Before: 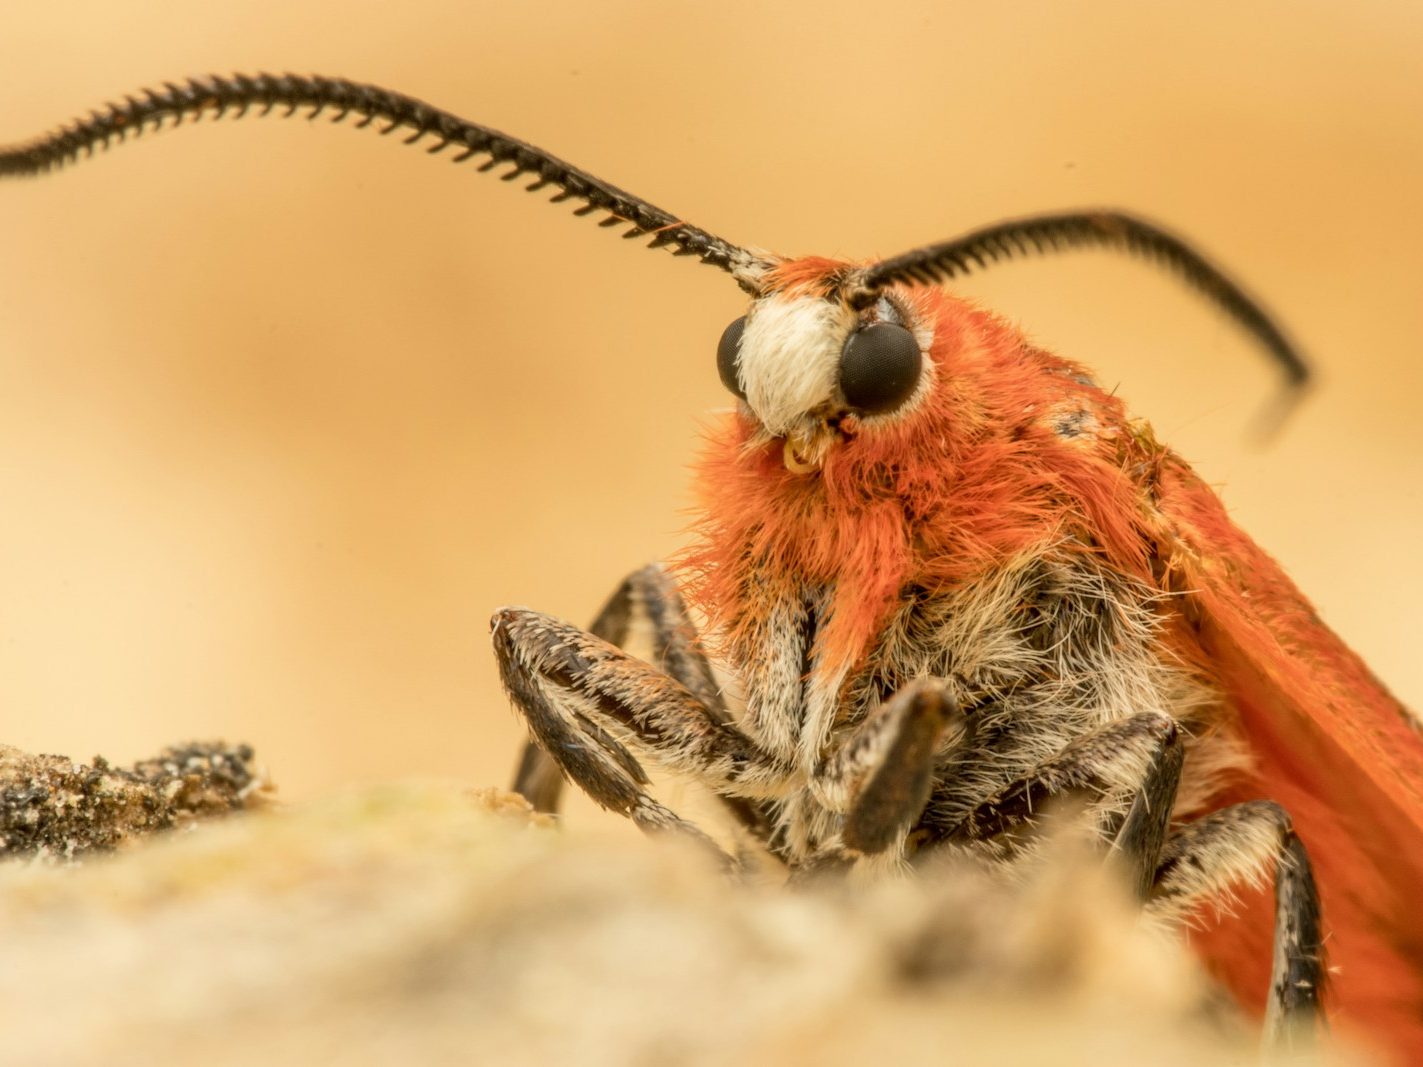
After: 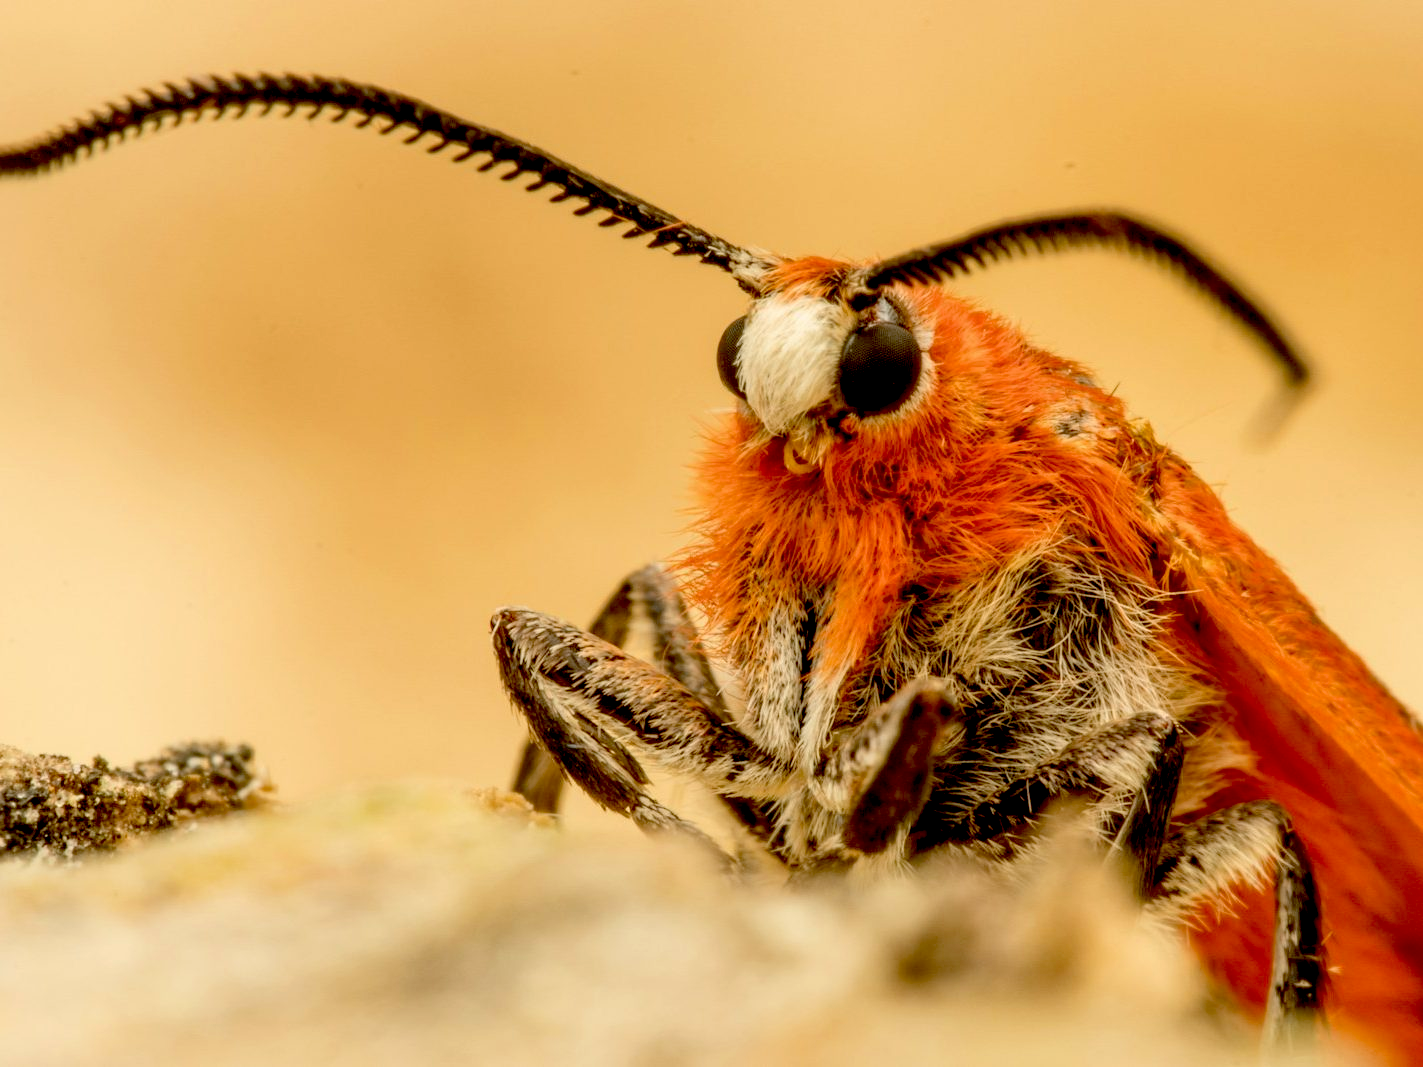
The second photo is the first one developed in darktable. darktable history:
exposure: black level correction 0.047, exposure 0.012 EV, compensate exposure bias true, compensate highlight preservation false
